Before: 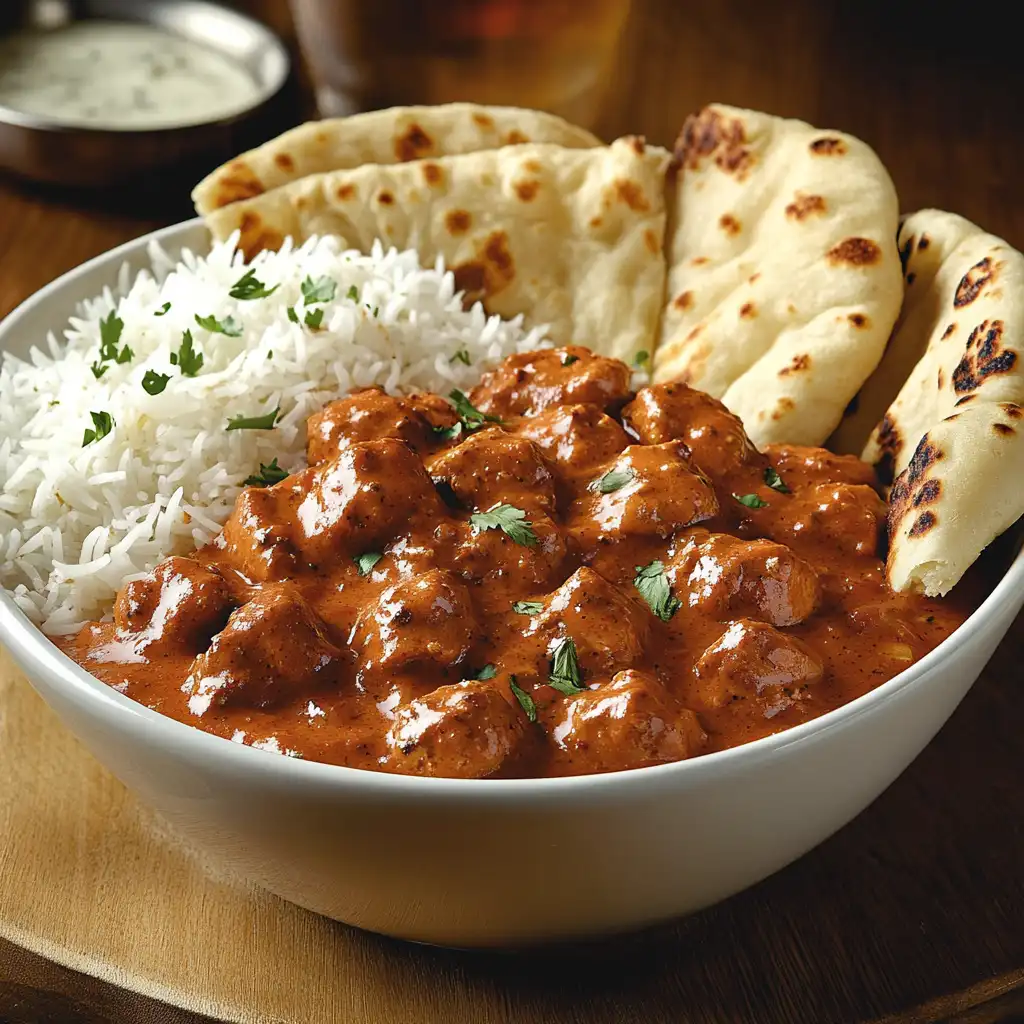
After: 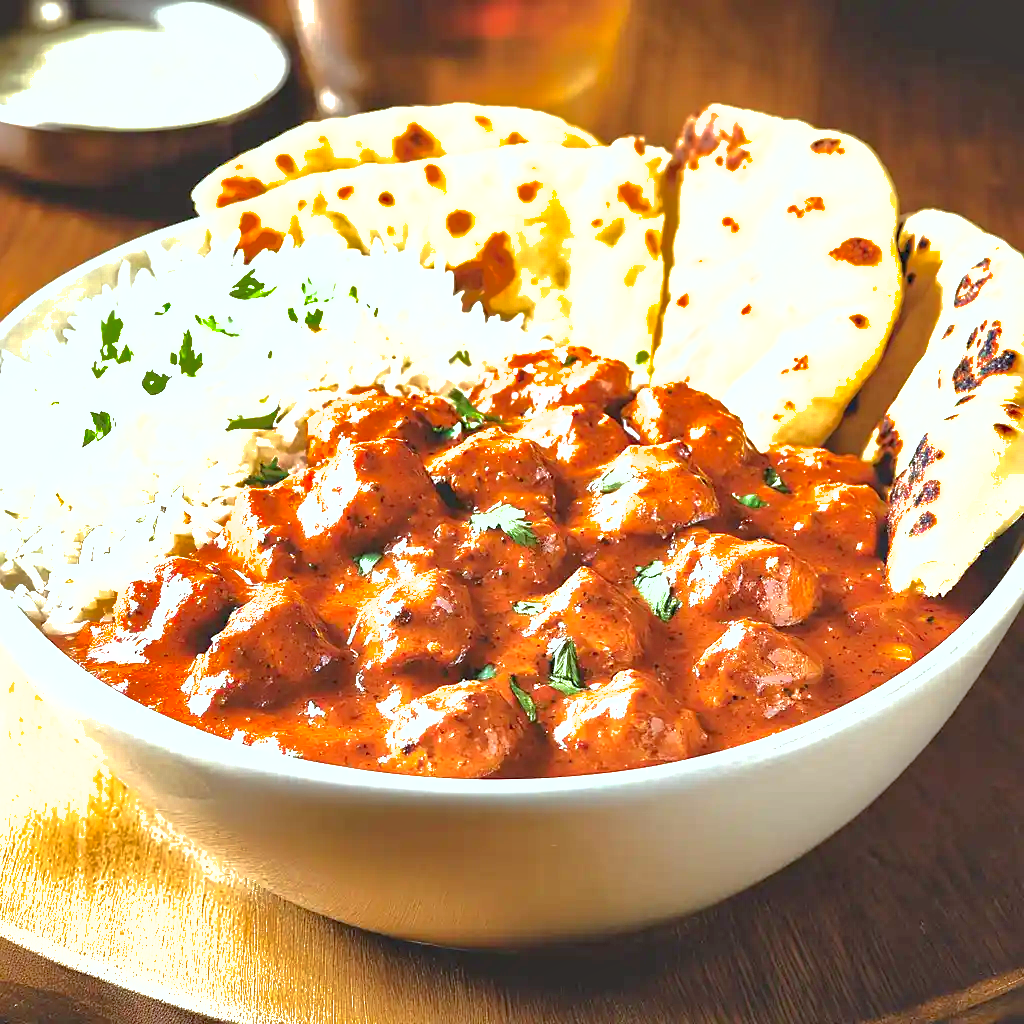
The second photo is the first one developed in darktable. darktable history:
shadows and highlights: shadows 40, highlights -60
contrast equalizer: octaves 7, y [[0.6 ×6], [0.55 ×6], [0 ×6], [0 ×6], [0 ×6]], mix 0.3
exposure: exposure 2 EV, compensate highlight preservation false
color correction: highlights a* -3.28, highlights b* -6.24, shadows a* 3.1, shadows b* 5.19
